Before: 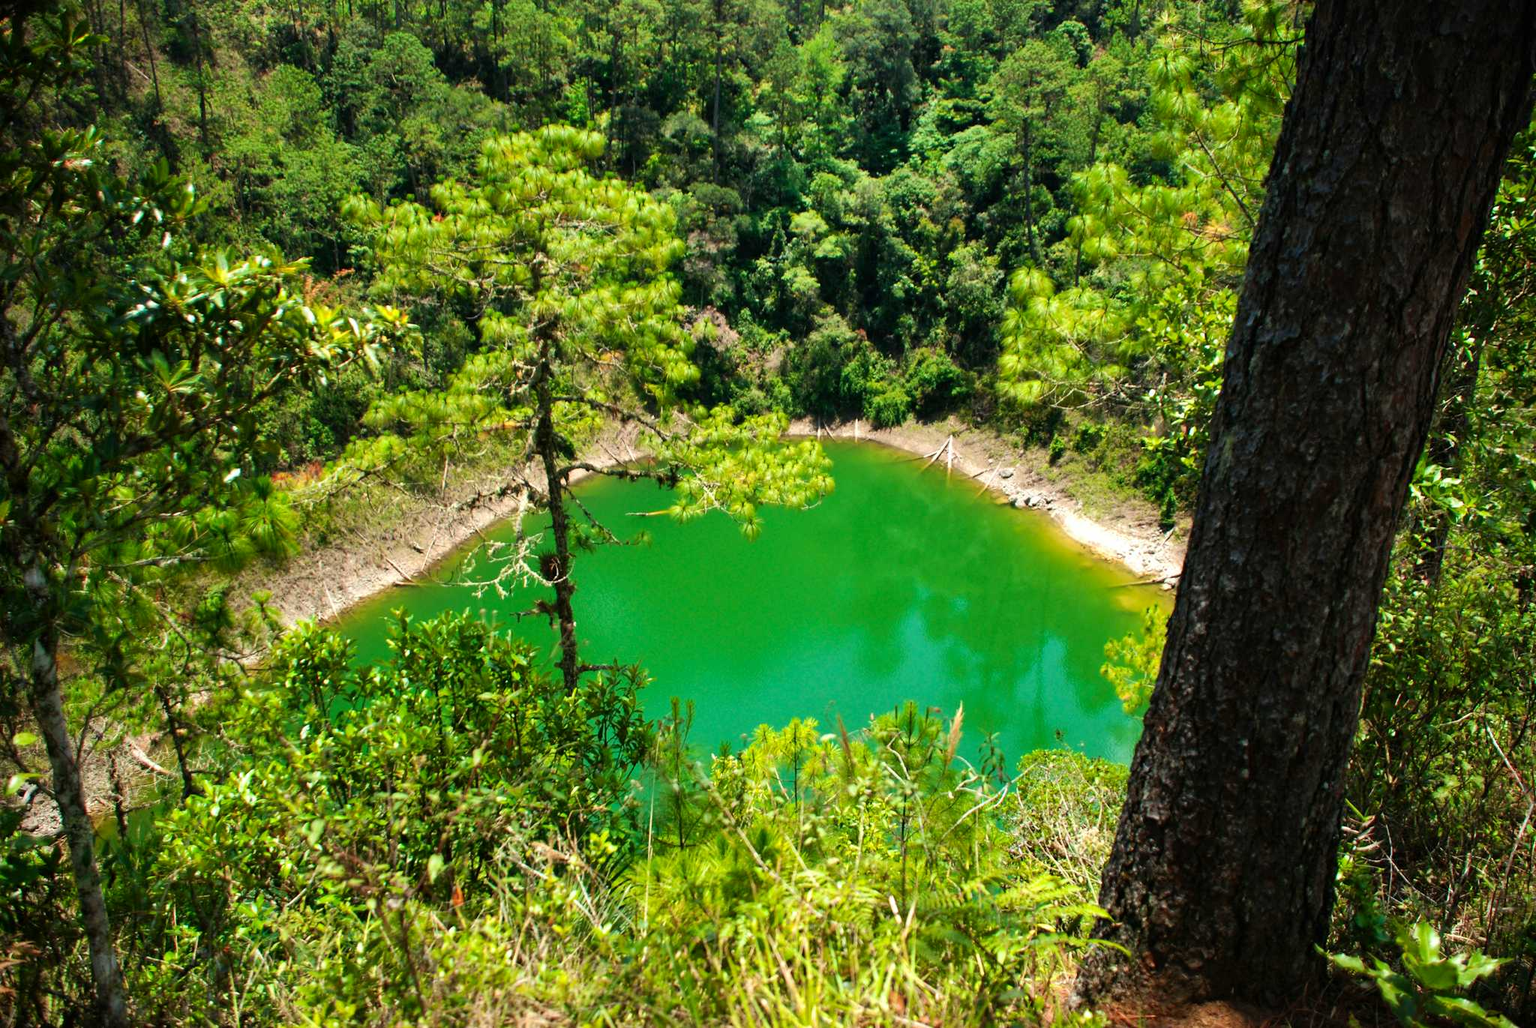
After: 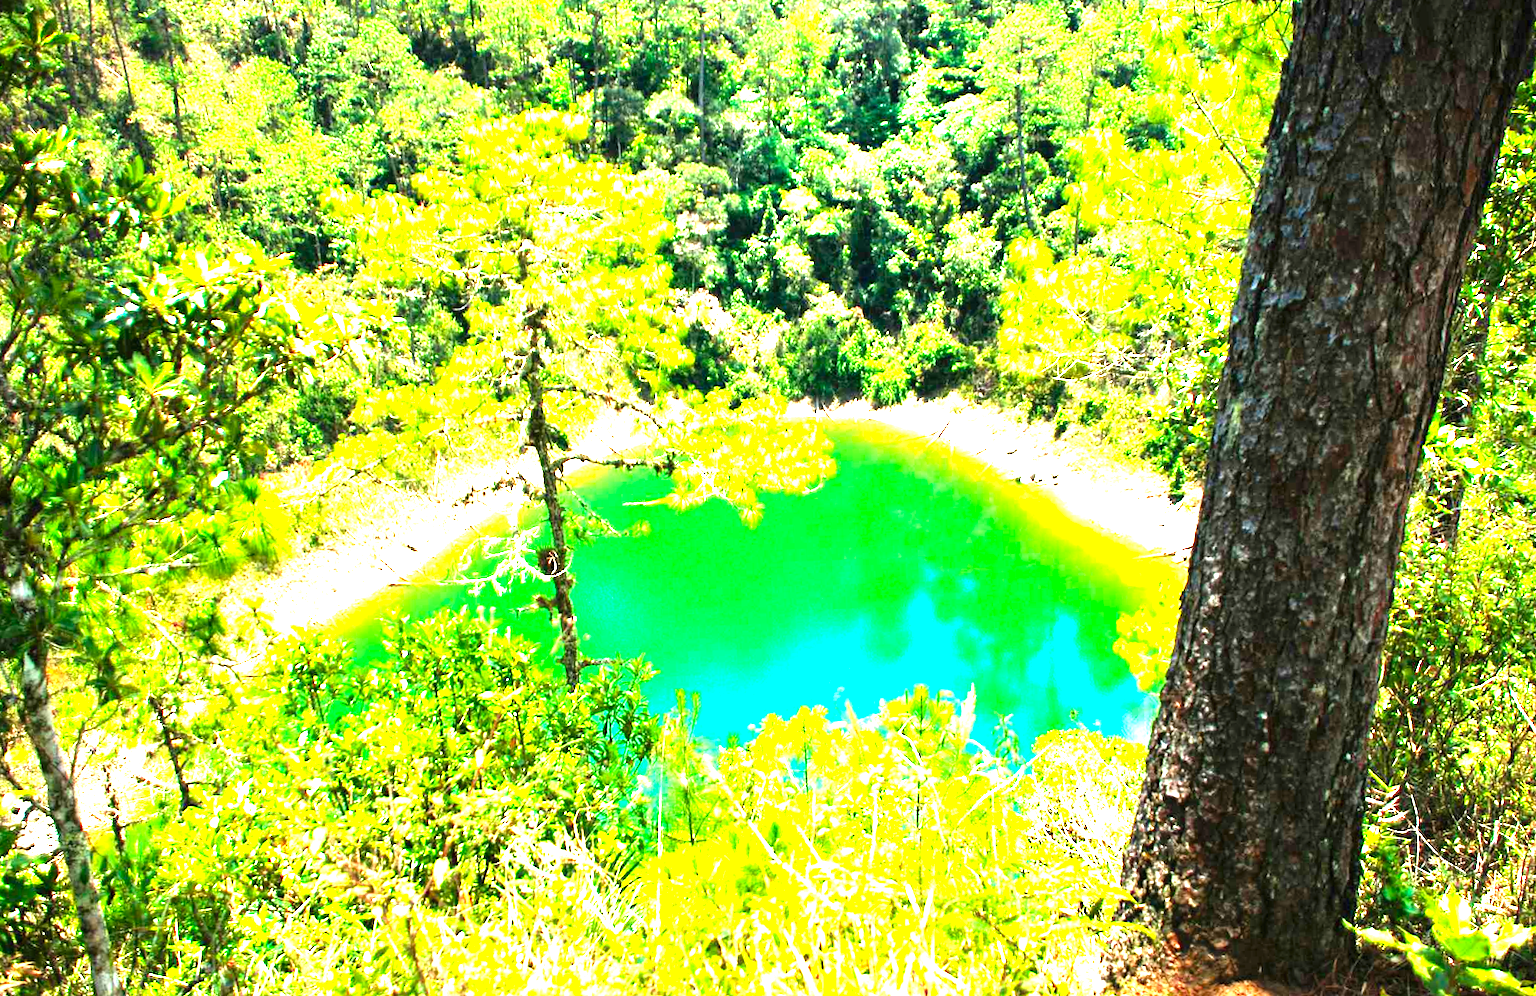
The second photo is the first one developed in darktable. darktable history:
exposure: black level correction 0, exposure 1.1 EV, compensate highlight preservation false
rotate and perspective: rotation -2°, crop left 0.022, crop right 0.978, crop top 0.049, crop bottom 0.951
levels: levels [0, 0.281, 0.562]
